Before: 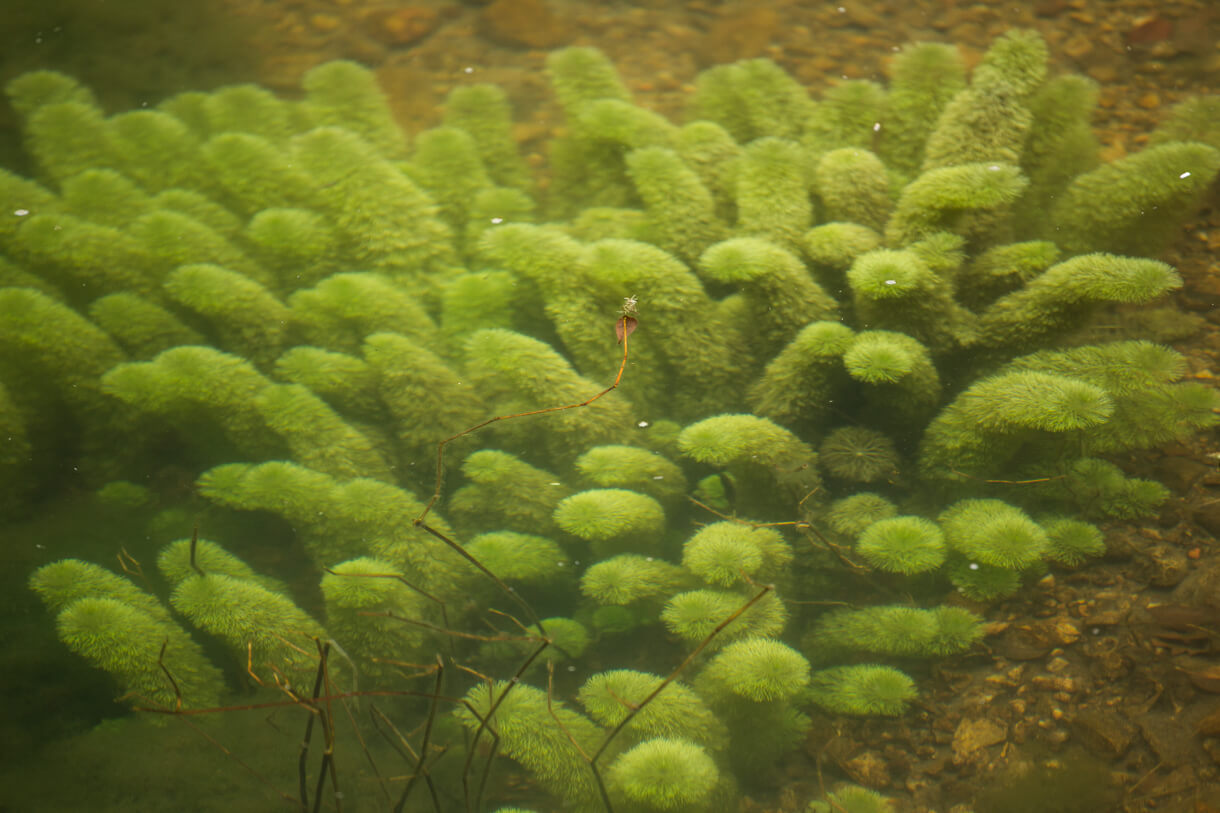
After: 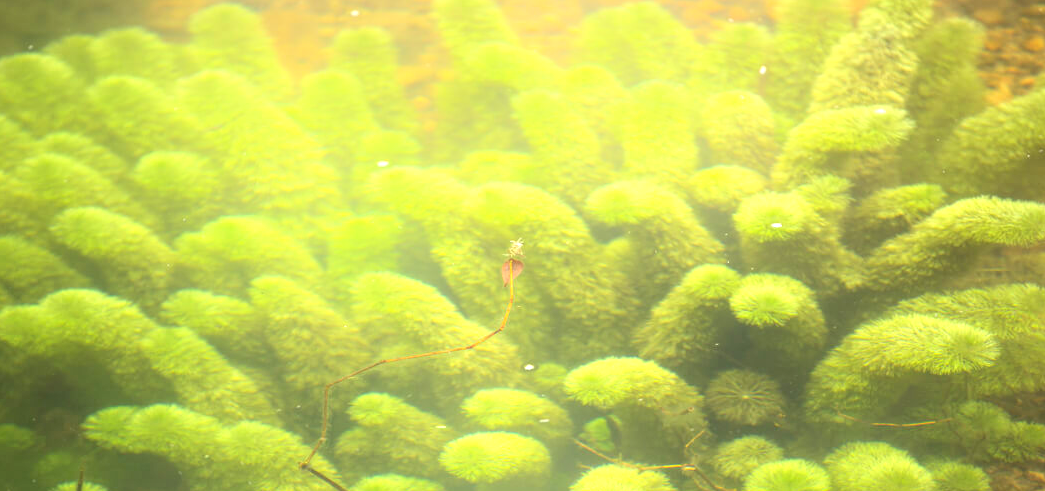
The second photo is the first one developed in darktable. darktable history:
crop and rotate: left 9.345%, top 7.22%, right 4.982%, bottom 32.331%
bloom: size 16%, threshold 98%, strength 20%
exposure: black level correction 0, exposure 1.2 EV, compensate exposure bias true, compensate highlight preservation false
